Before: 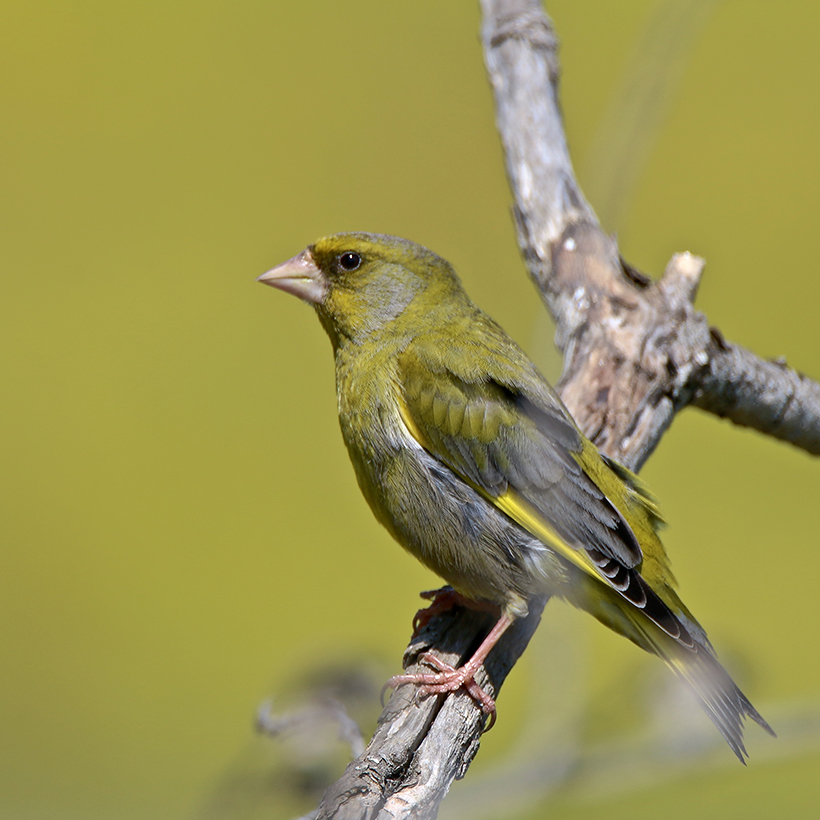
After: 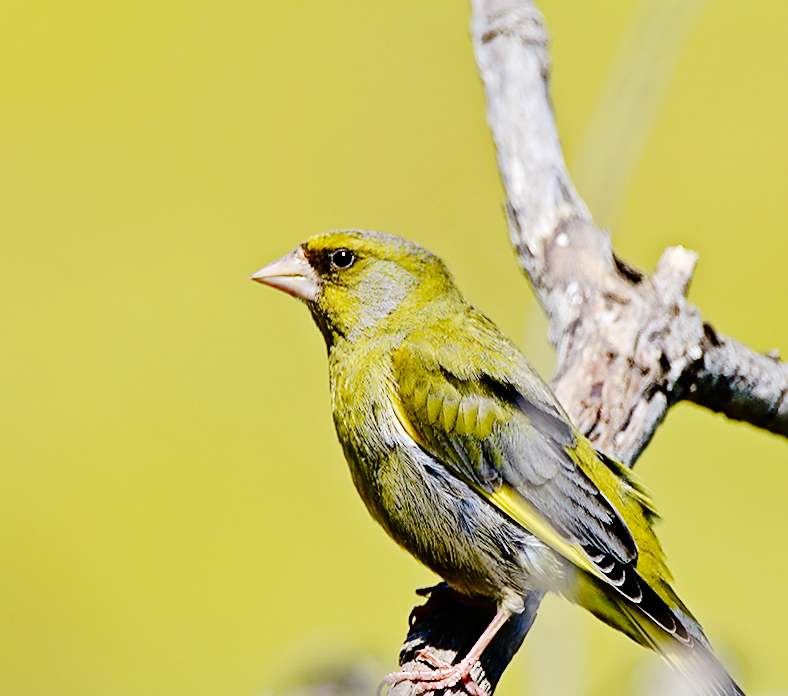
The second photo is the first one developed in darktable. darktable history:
base curve: curves: ch0 [(0, 0) (0.036, 0.01) (0.123, 0.254) (0.258, 0.504) (0.507, 0.748) (1, 1)], preserve colors none
crop and rotate: angle 0.516°, left 0.409%, right 2.573%, bottom 14.266%
sharpen: amount 0.467
